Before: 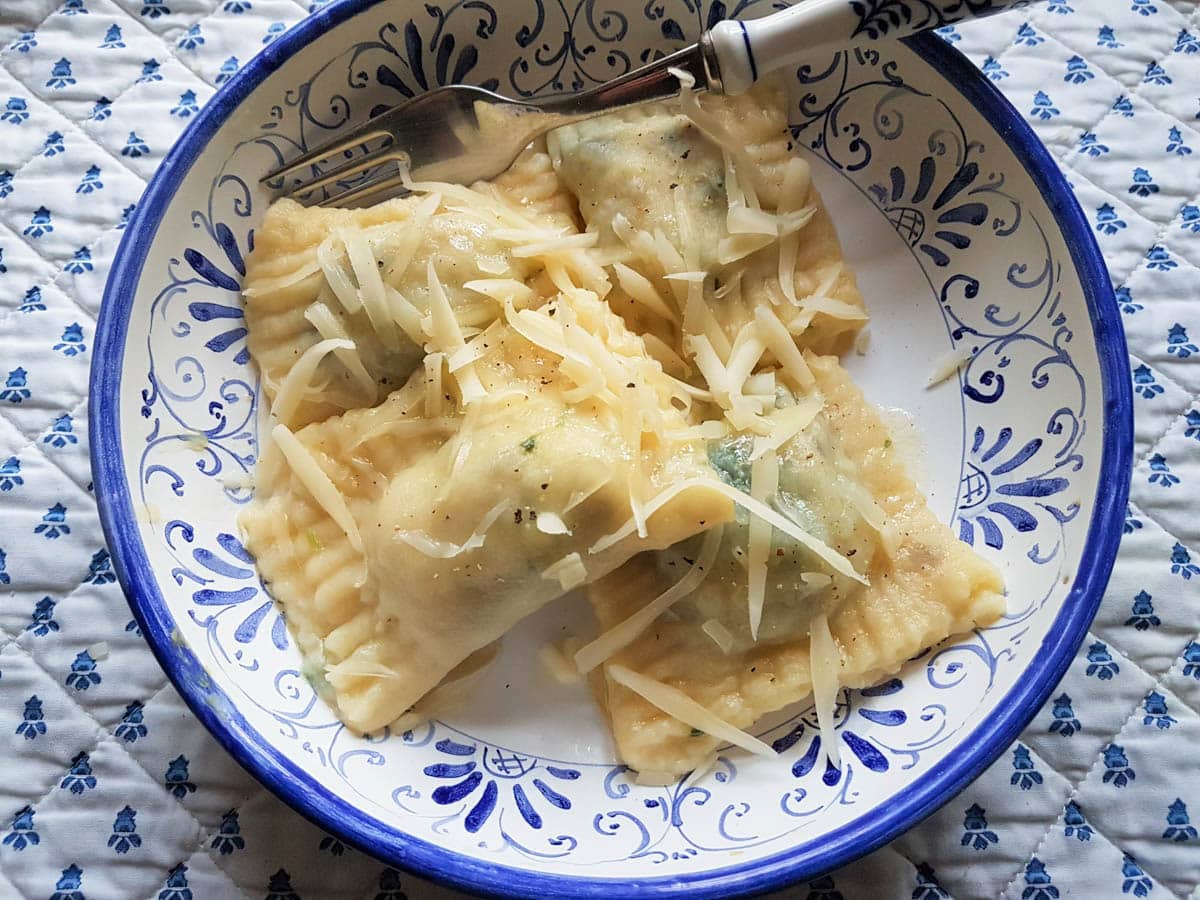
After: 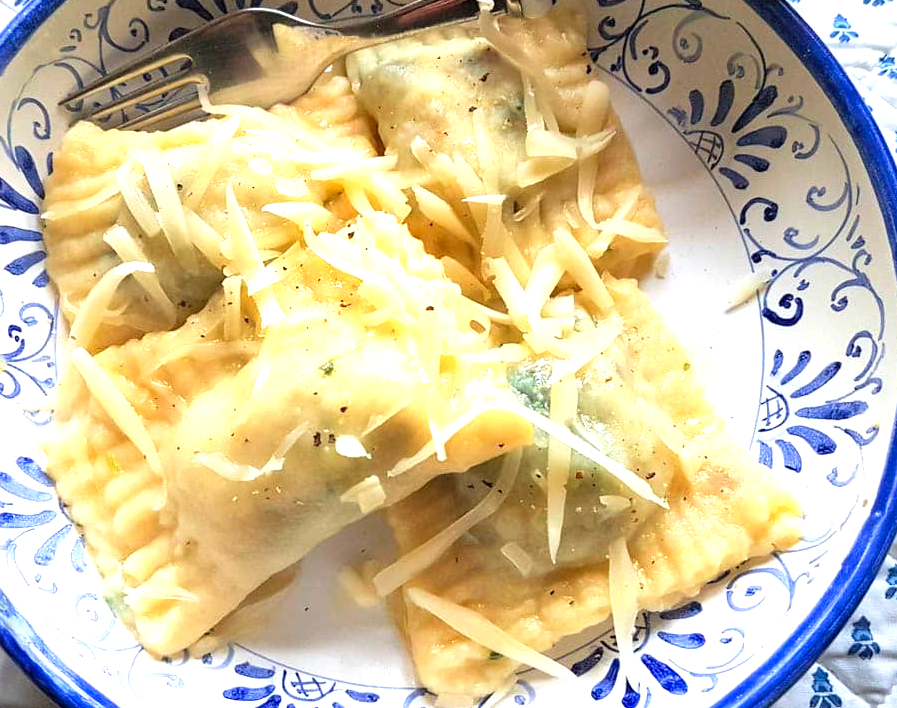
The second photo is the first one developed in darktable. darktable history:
exposure: exposure 1 EV, compensate highlight preservation false
crop: left 16.774%, top 8.662%, right 8.417%, bottom 12.593%
contrast brightness saturation: contrast 0.039, saturation 0.154
